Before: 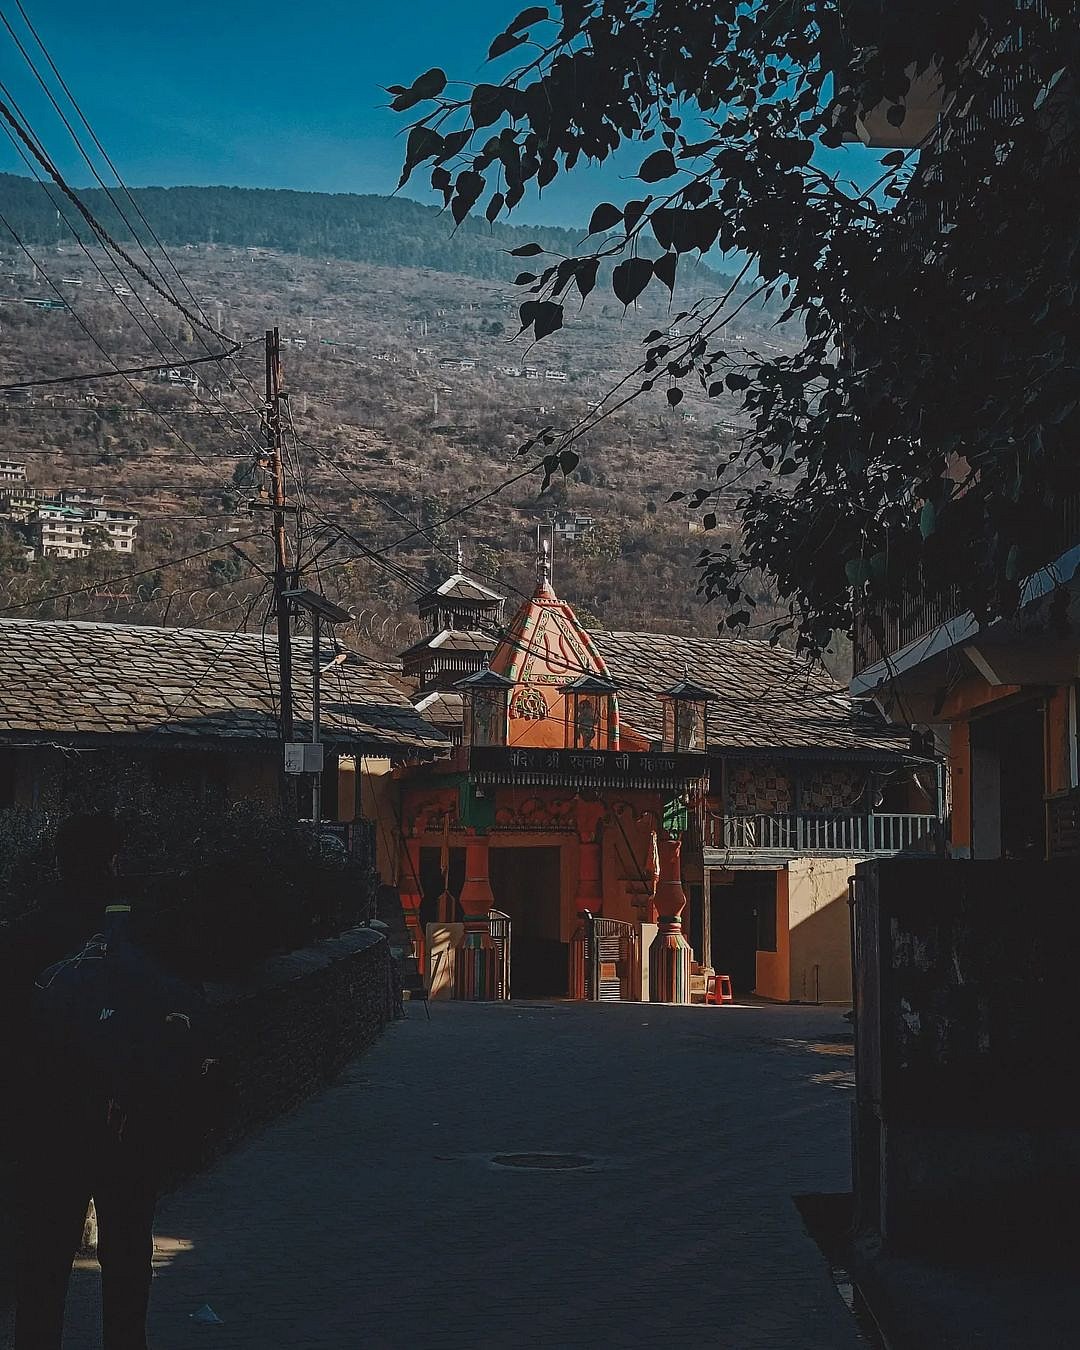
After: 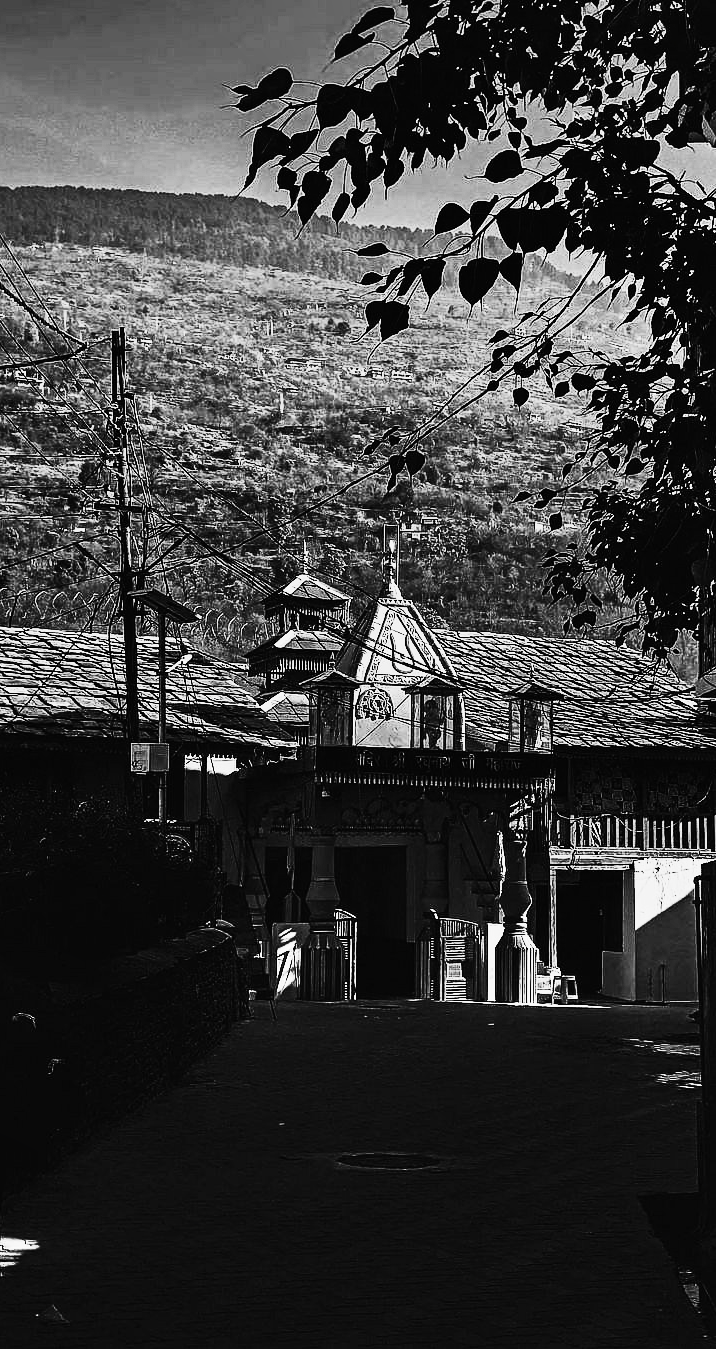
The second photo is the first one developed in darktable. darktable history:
contrast brightness saturation: contrast 0.548, brightness 0.471, saturation -0.983
filmic rgb: black relative exposure -5.13 EV, white relative exposure 3.56 EV, threshold 5.94 EV, hardness 3.18, contrast 1.517, highlights saturation mix -49%, preserve chrominance no, color science v5 (2021), contrast in shadows safe, contrast in highlights safe, enable highlight reconstruction true
crop and rotate: left 14.309%, right 19.303%
tone curve: curves: ch0 [(0, 0) (0.068, 0.031) (0.183, 0.13) (0.341, 0.319) (0.547, 0.545) (0.828, 0.817) (1, 0.968)]; ch1 [(0, 0) (0.23, 0.166) (0.34, 0.308) (0.371, 0.337) (0.429, 0.408) (0.477, 0.466) (0.499, 0.5) (0.529, 0.528) (0.559, 0.578) (0.743, 0.798) (1, 1)]; ch2 [(0, 0) (0.431, 0.419) (0.495, 0.502) (0.524, 0.525) (0.568, 0.543) (0.6, 0.597) (0.634, 0.644) (0.728, 0.722) (1, 1)], preserve colors none
shadows and highlights: soften with gaussian
